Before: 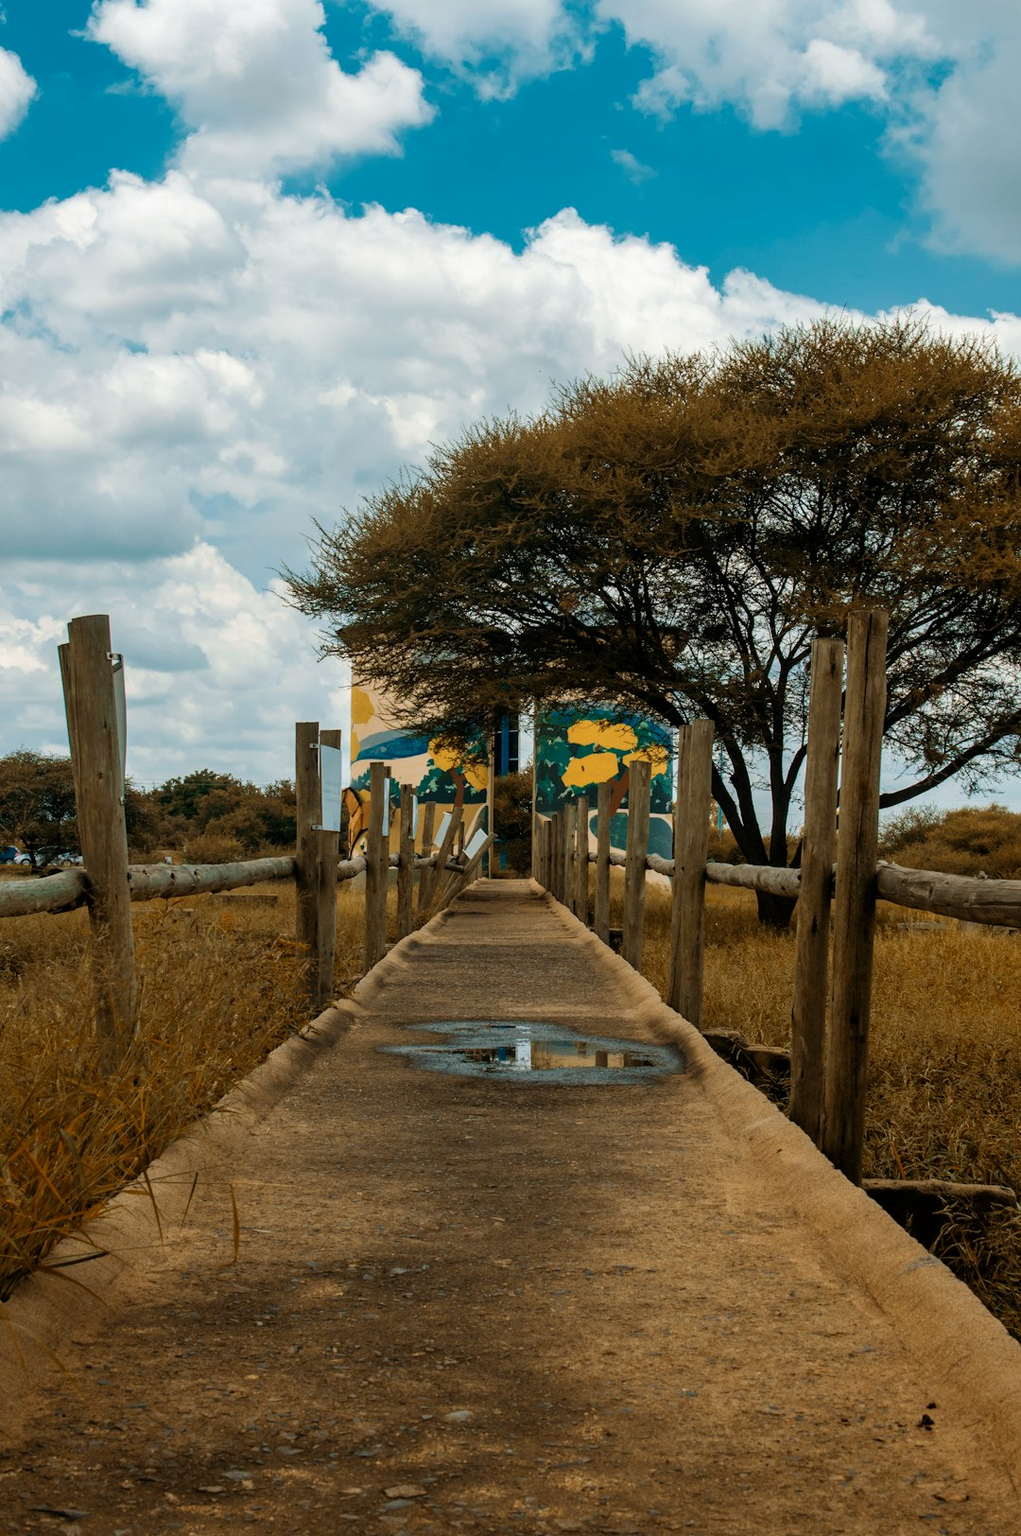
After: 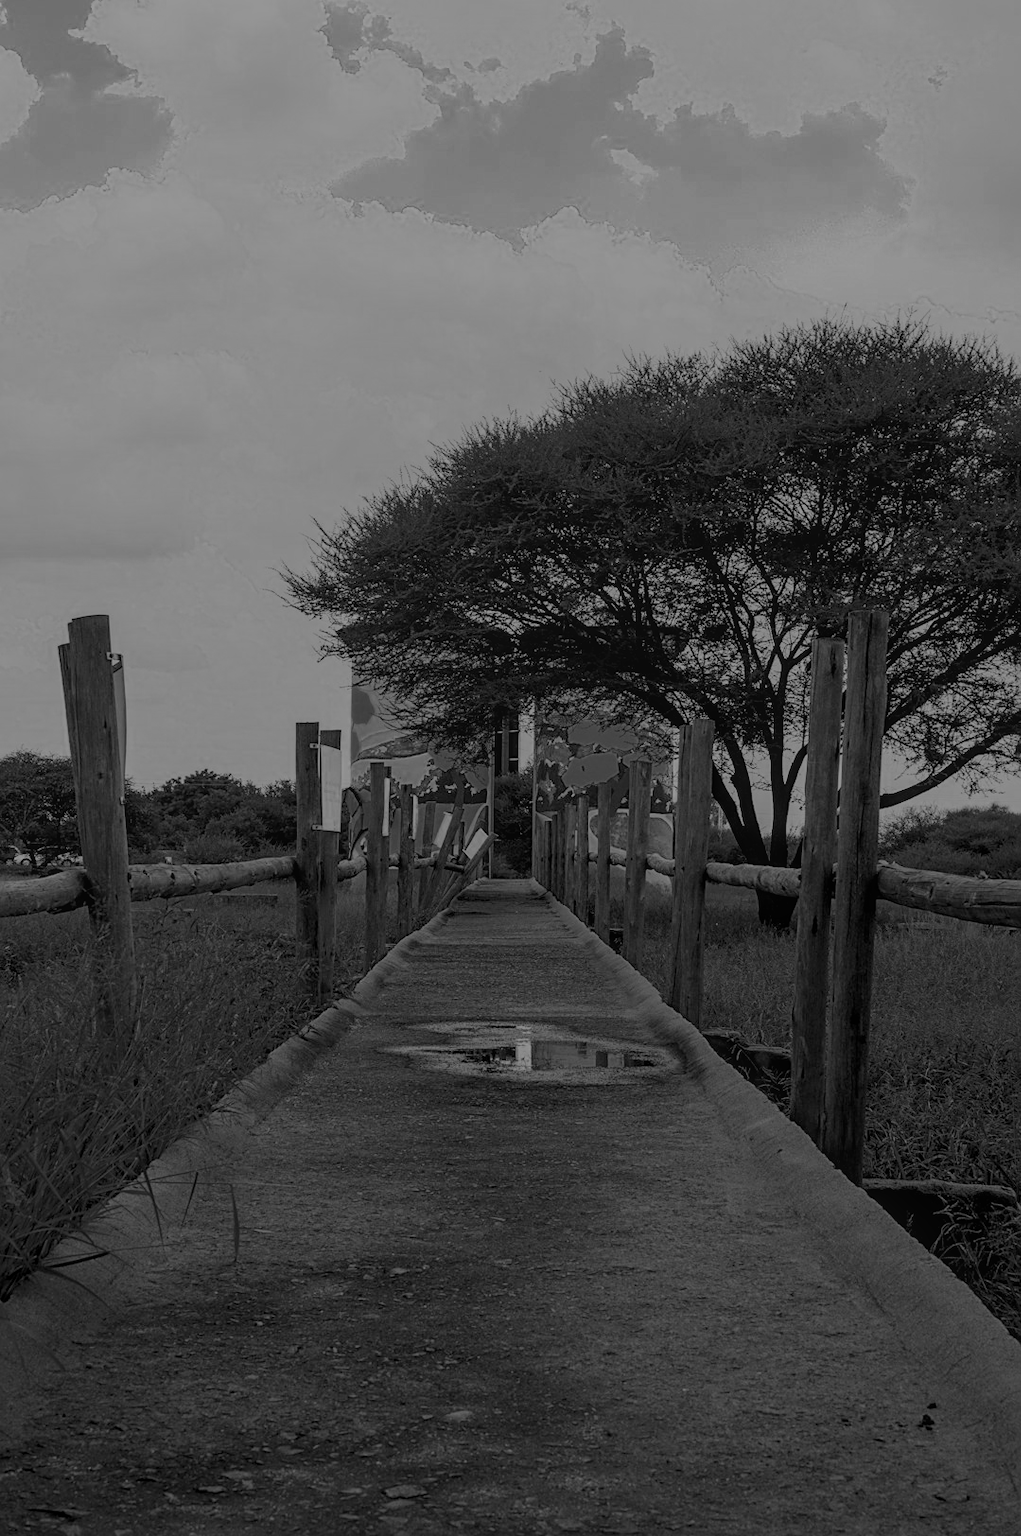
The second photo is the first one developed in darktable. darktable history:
sharpen: on, module defaults
tone curve: curves: ch0 [(0, 0) (0.091, 0.066) (0.184, 0.16) (0.491, 0.519) (0.748, 0.765) (1, 0.919)]; ch1 [(0, 0) (0.179, 0.173) (0.322, 0.32) (0.424, 0.424) (0.502, 0.504) (0.56, 0.575) (0.631, 0.675) (0.777, 0.806) (1, 1)]; ch2 [(0, 0) (0.434, 0.447) (0.497, 0.498) (0.539, 0.566) (0.676, 0.691) (1, 1)], preserve colors none
exposure: black level correction 0.002, exposure 0.146 EV, compensate highlight preservation false
local contrast: detail 110%
color correction: highlights a* 39.96, highlights b* 39.89, saturation 0.686
color zones: curves: ch0 [(0.002, 0.429) (0.121, 0.212) (0.198, 0.113) (0.276, 0.344) (0.331, 0.541) (0.41, 0.56) (0.482, 0.289) (0.619, 0.227) (0.721, 0.18) (0.821, 0.435) (0.928, 0.555) (1, 0.587)]; ch1 [(0, 0) (0.143, 0) (0.286, 0) (0.429, 0) (0.571, 0) (0.714, 0) (0.857, 0)]
